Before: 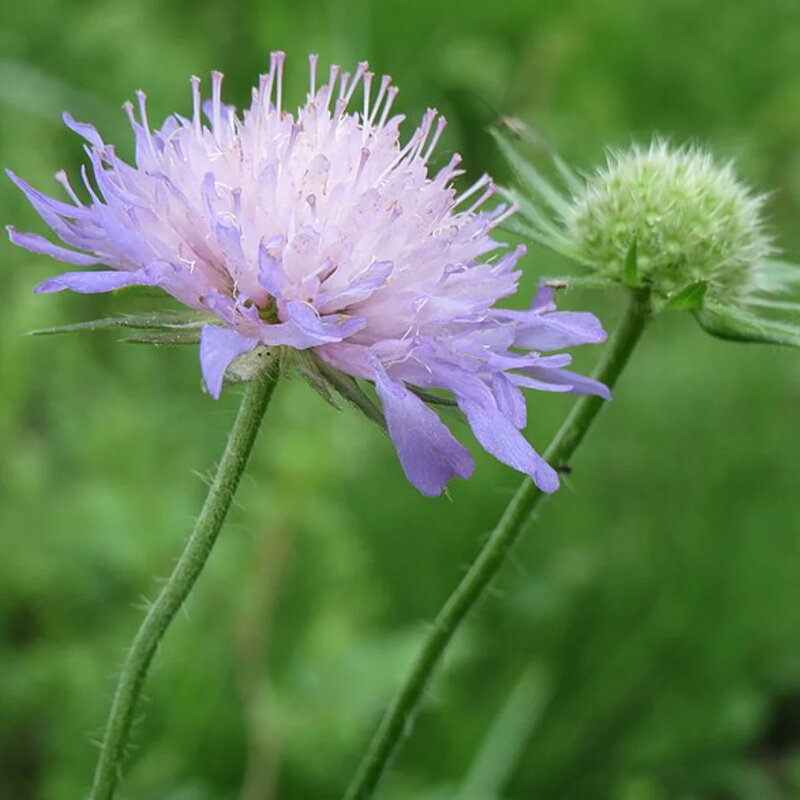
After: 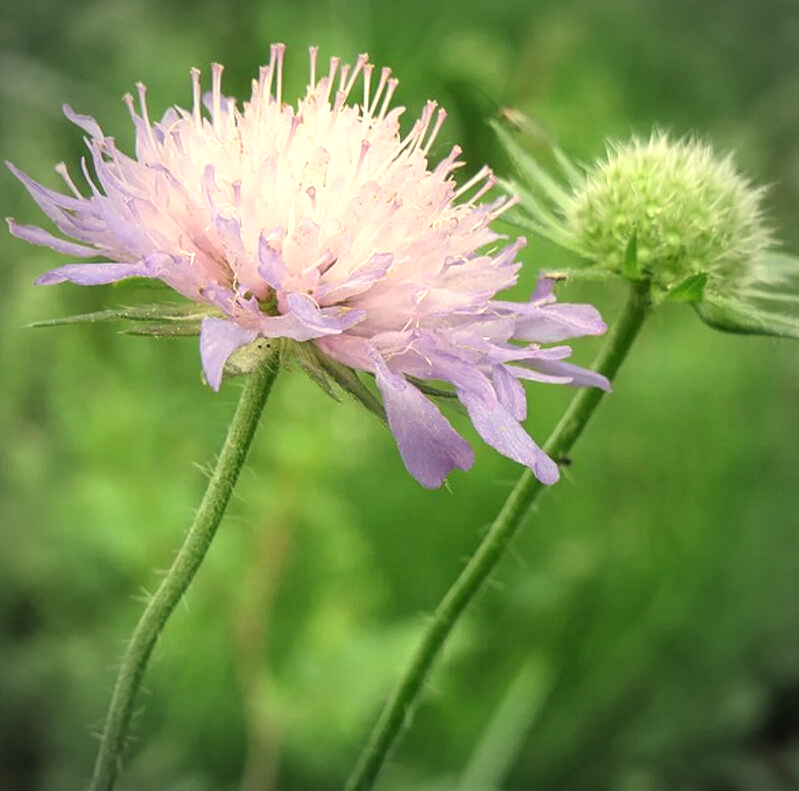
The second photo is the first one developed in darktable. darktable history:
crop: top 1.049%, right 0.001%
white balance: red 1.08, blue 0.791
vignetting: automatic ratio true
exposure: exposure 0.515 EV, compensate highlight preservation false
